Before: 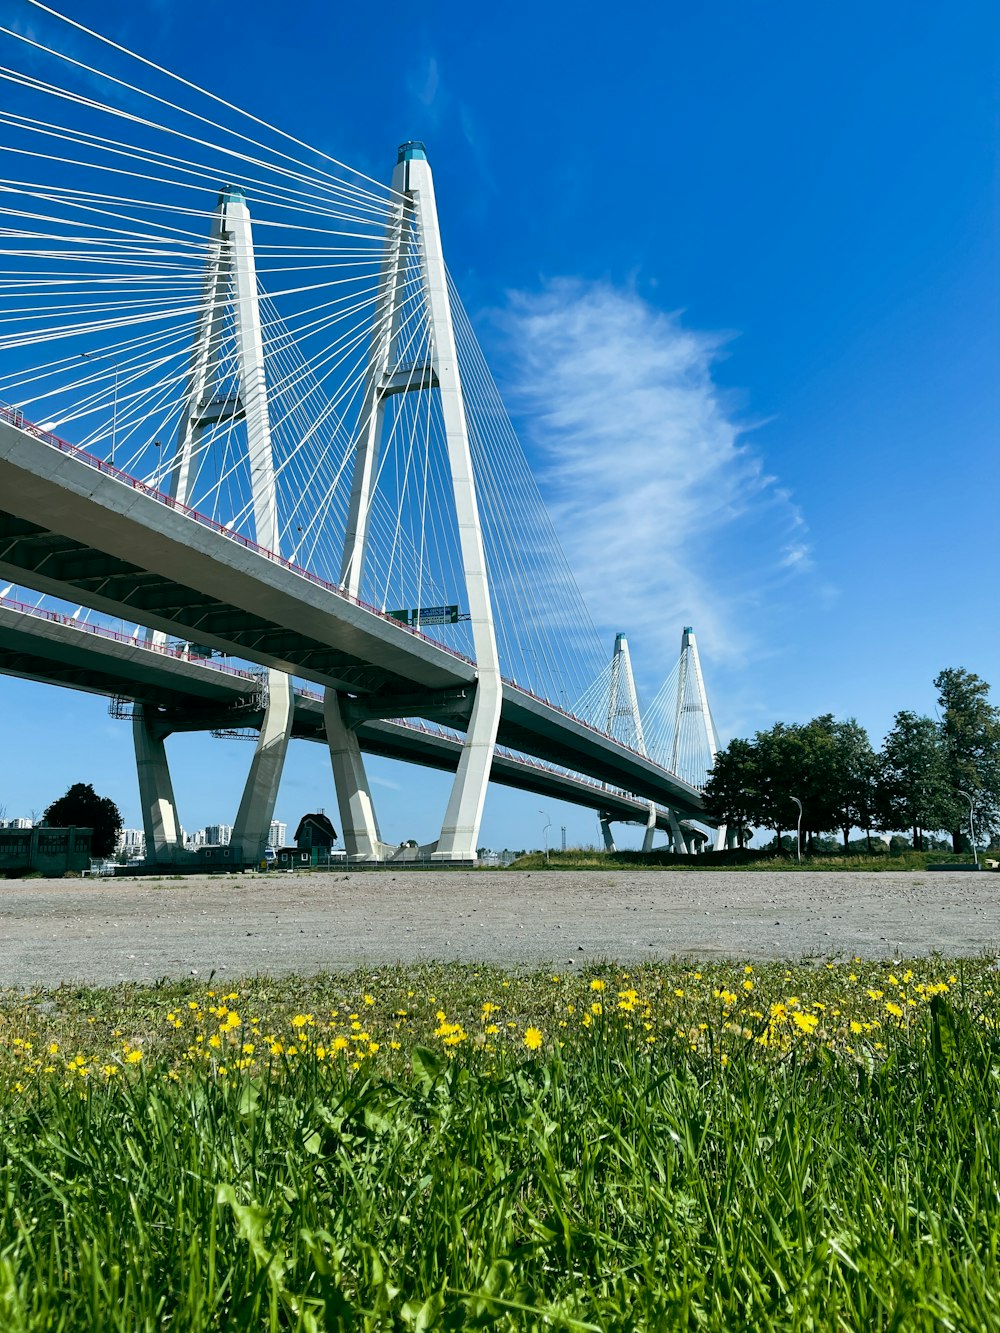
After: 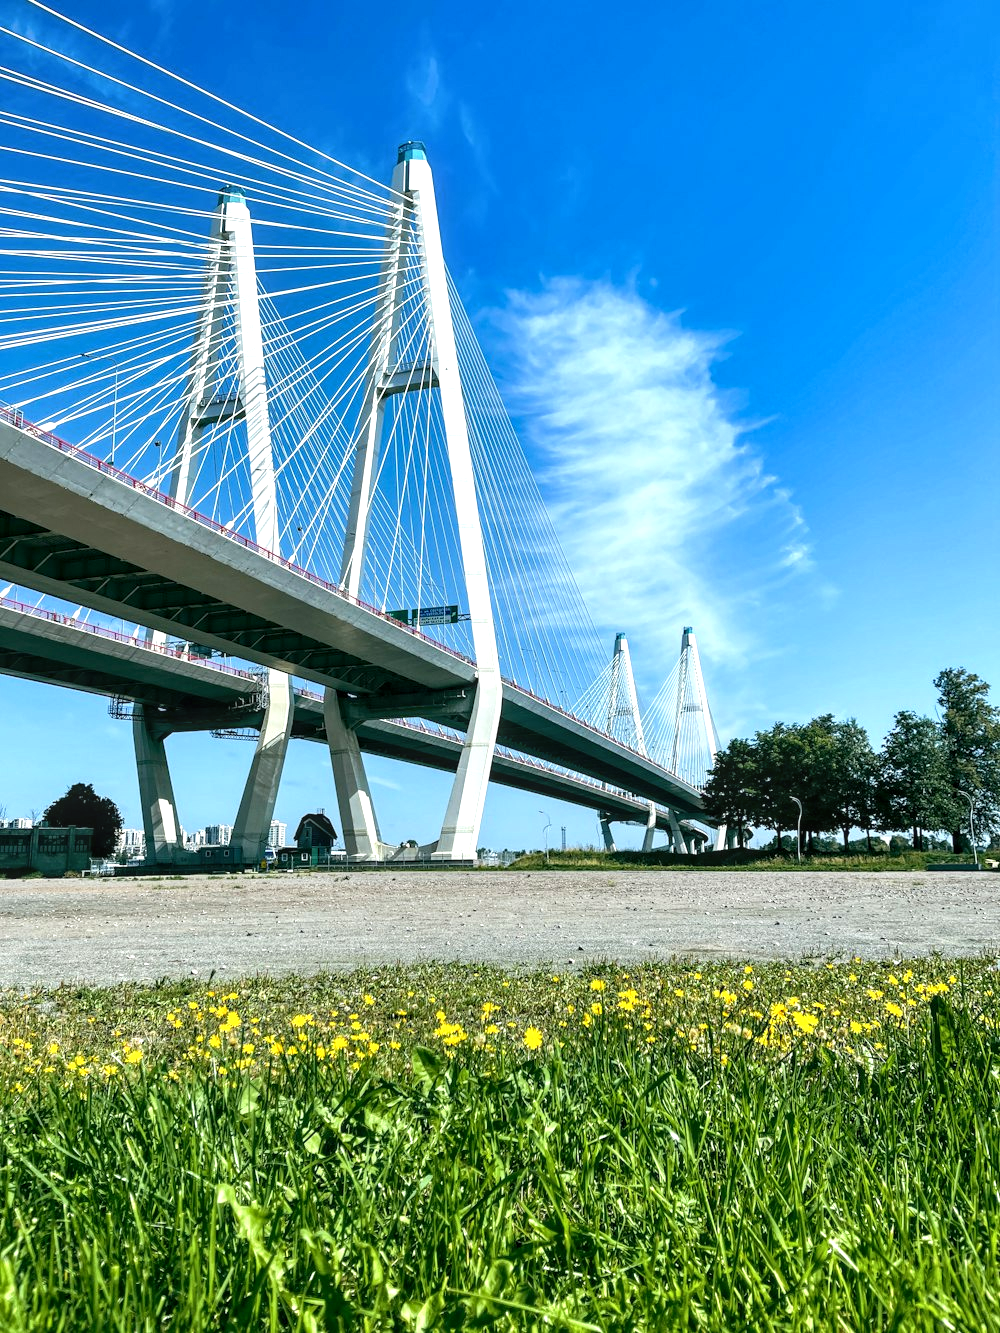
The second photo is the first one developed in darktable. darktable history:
exposure: exposure 0.657 EV, compensate highlight preservation false
local contrast: detail 130%
